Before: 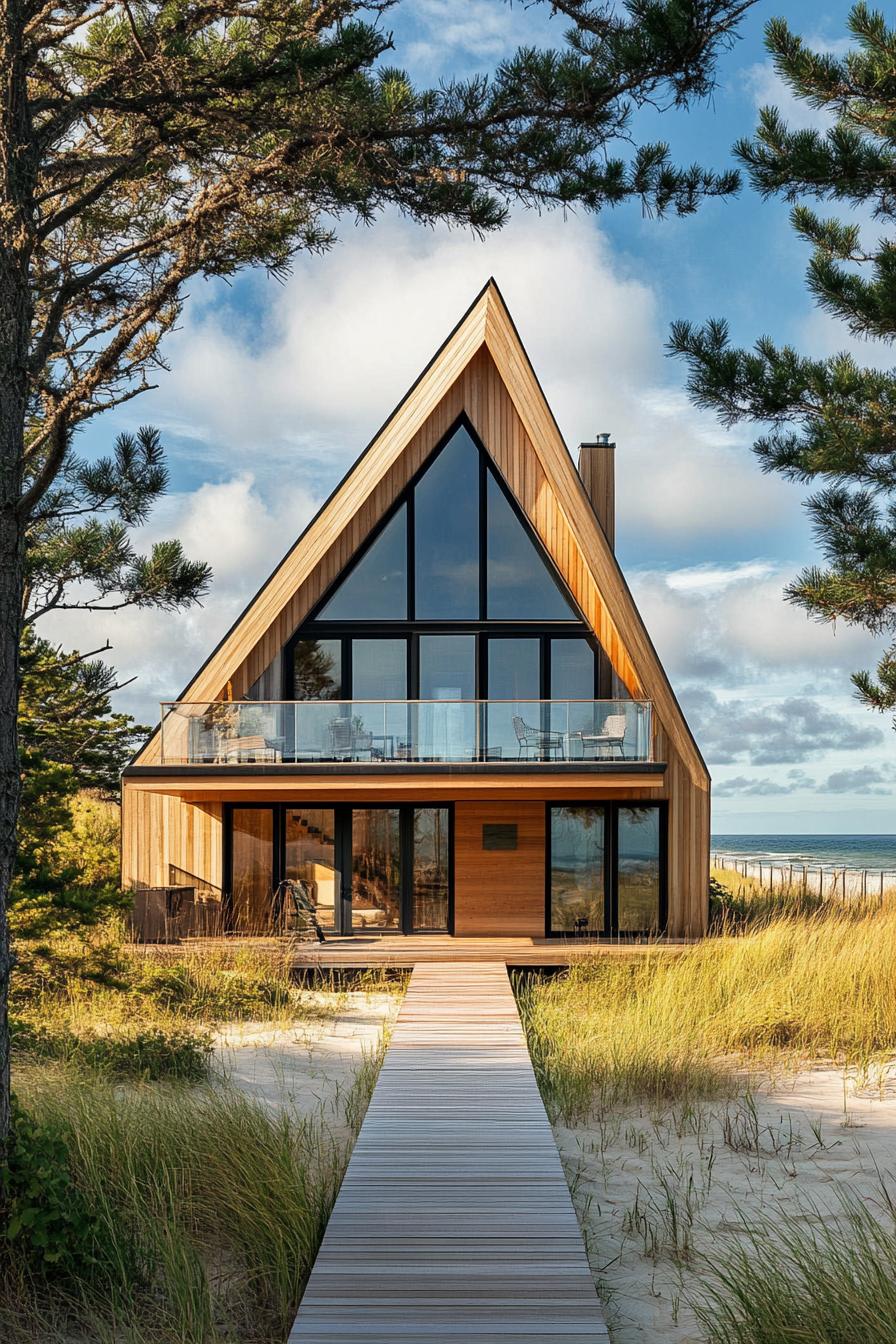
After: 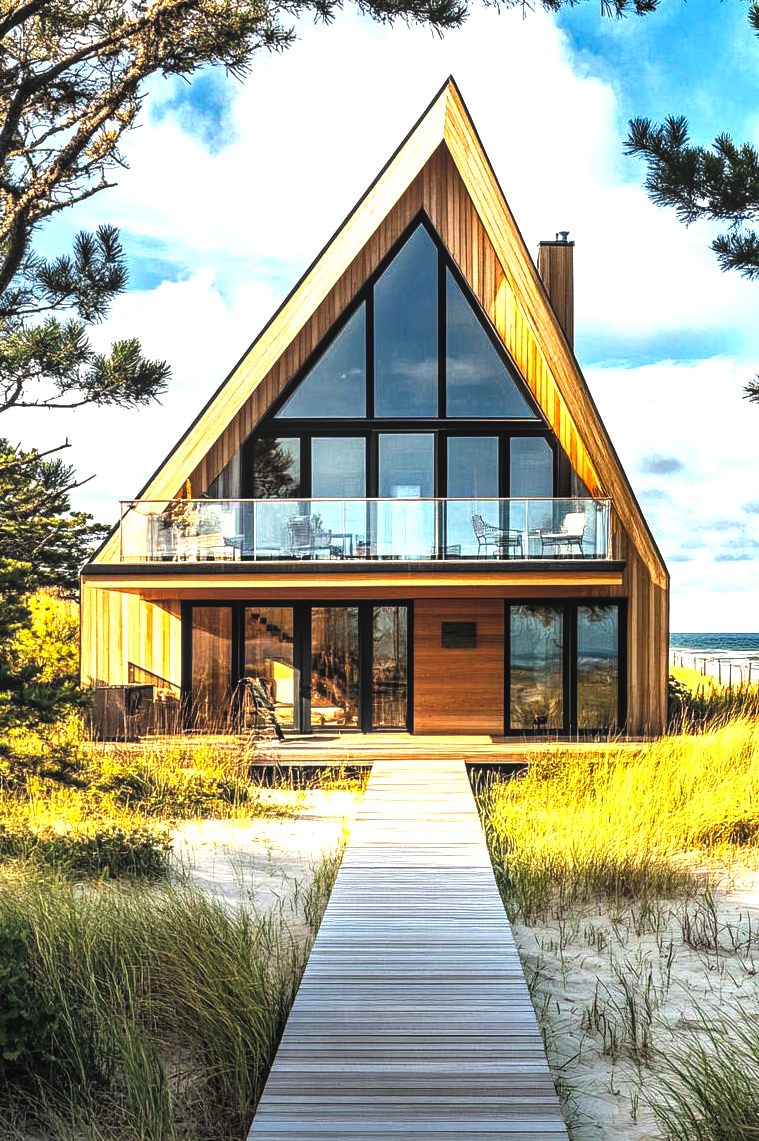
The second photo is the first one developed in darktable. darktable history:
tone curve: curves: ch0 [(0, 0.211) (0.15, 0.25) (1, 0.953)], preserve colors none
exposure: black level correction 0, exposure 1.001 EV, compensate highlight preservation false
crop and rotate: left 4.61%, top 15.04%, right 10.648%
color balance rgb: linear chroma grading › global chroma 9.984%, perceptual saturation grading › global saturation 14.73%
local contrast: on, module defaults
levels: levels [0.182, 0.542, 0.902]
shadows and highlights: radius 336.64, shadows 28.39, soften with gaussian
